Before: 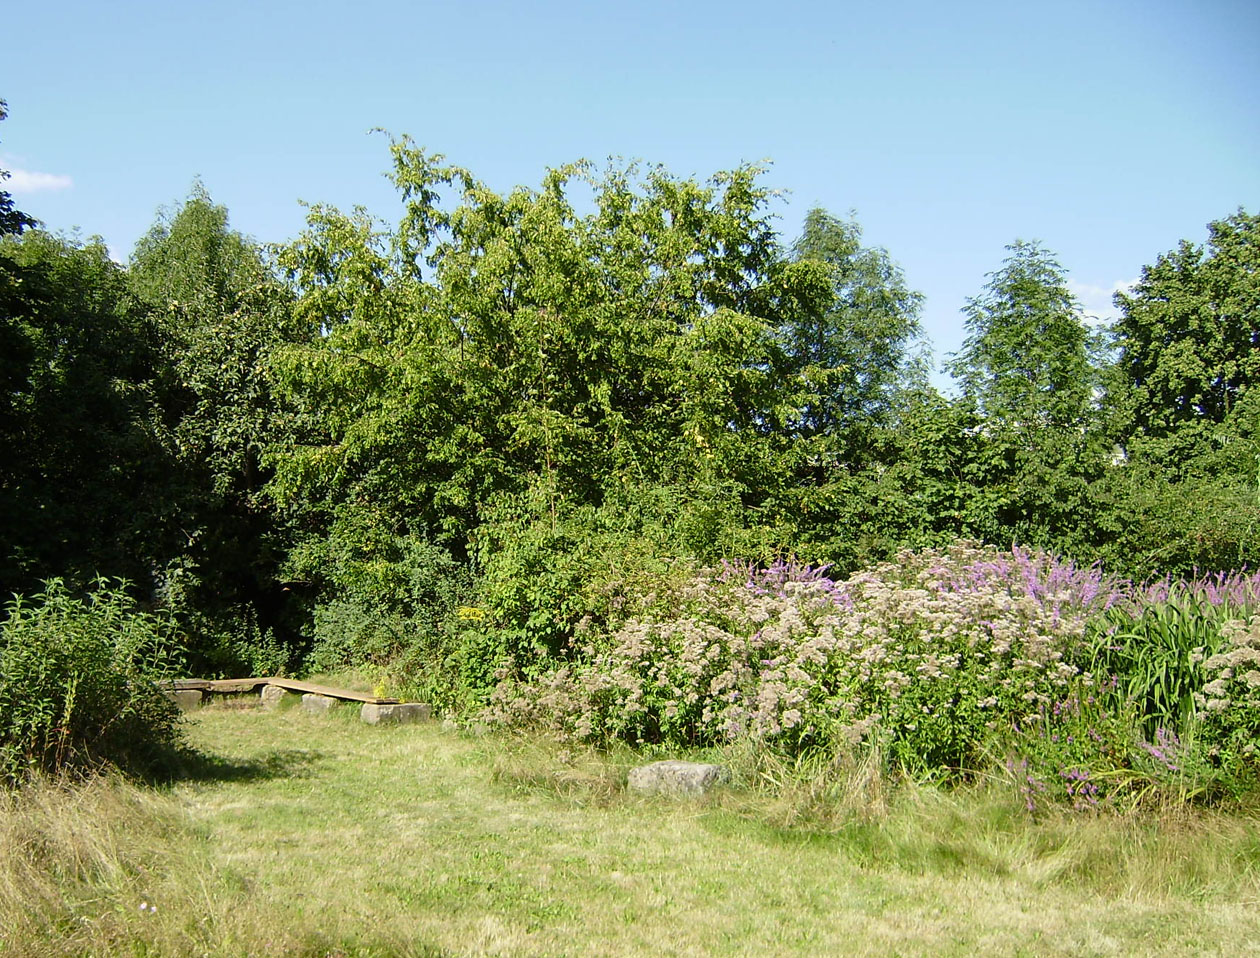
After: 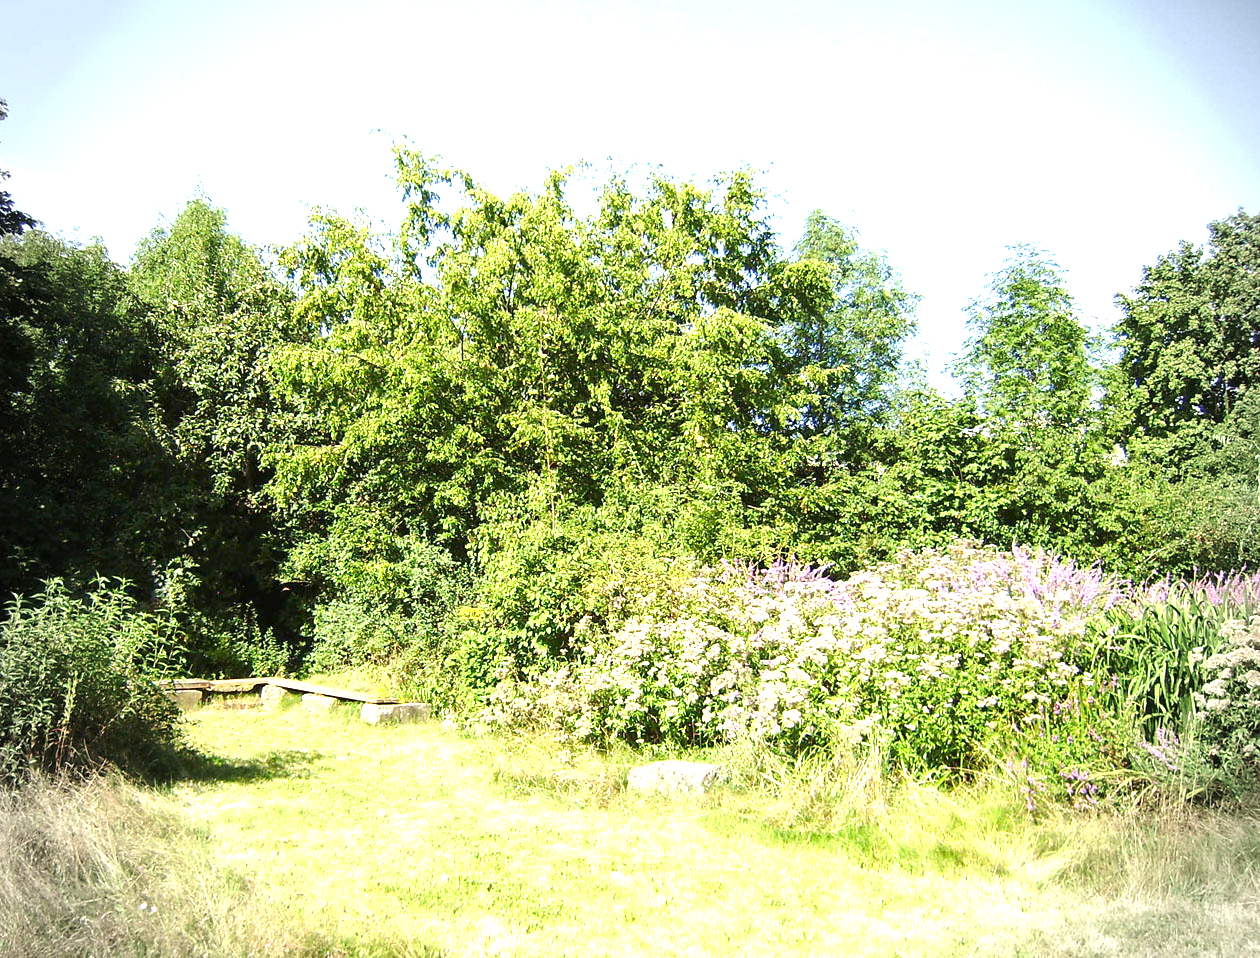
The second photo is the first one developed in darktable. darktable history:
exposure: black level correction 0, exposure 1.45 EV, compensate exposure bias true, compensate highlight preservation false
vignetting: fall-off radius 31.48%, brightness -0.472
